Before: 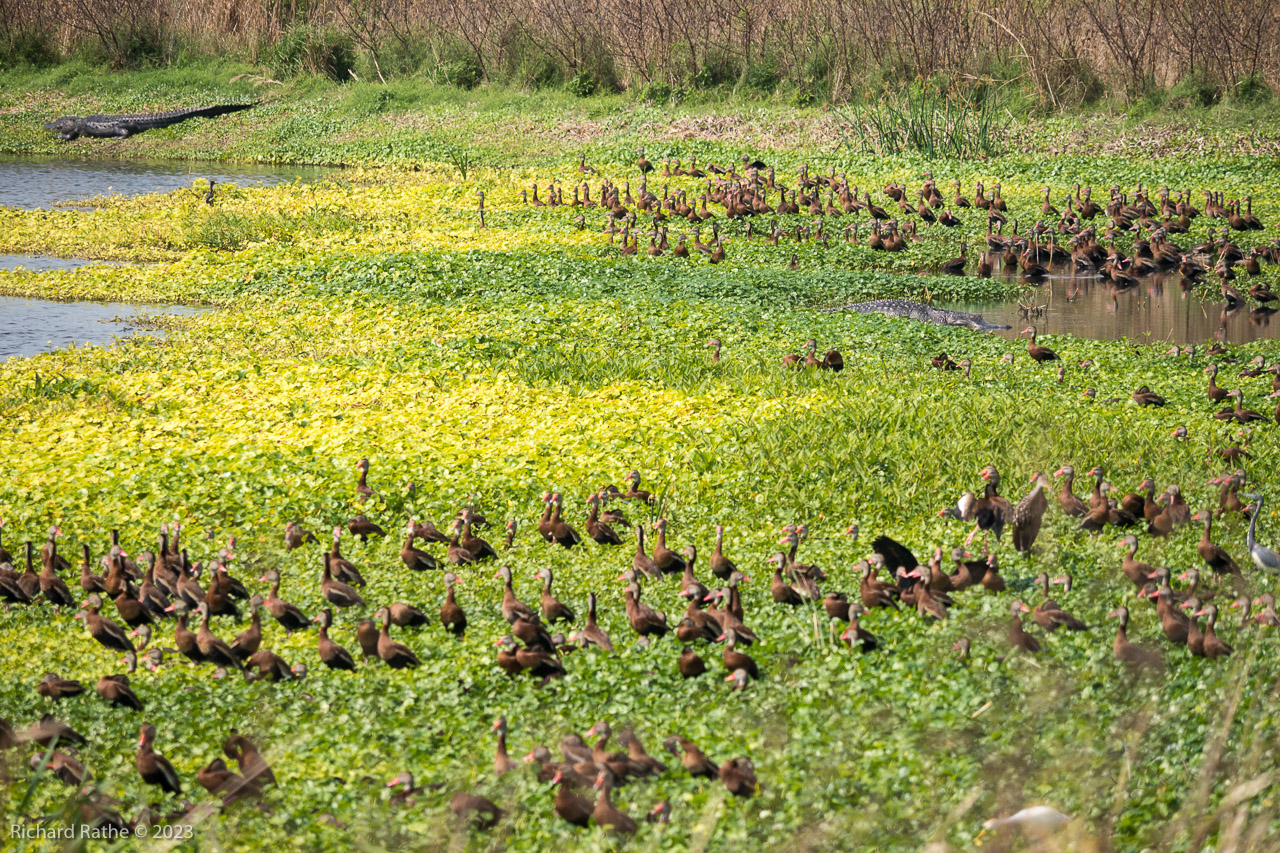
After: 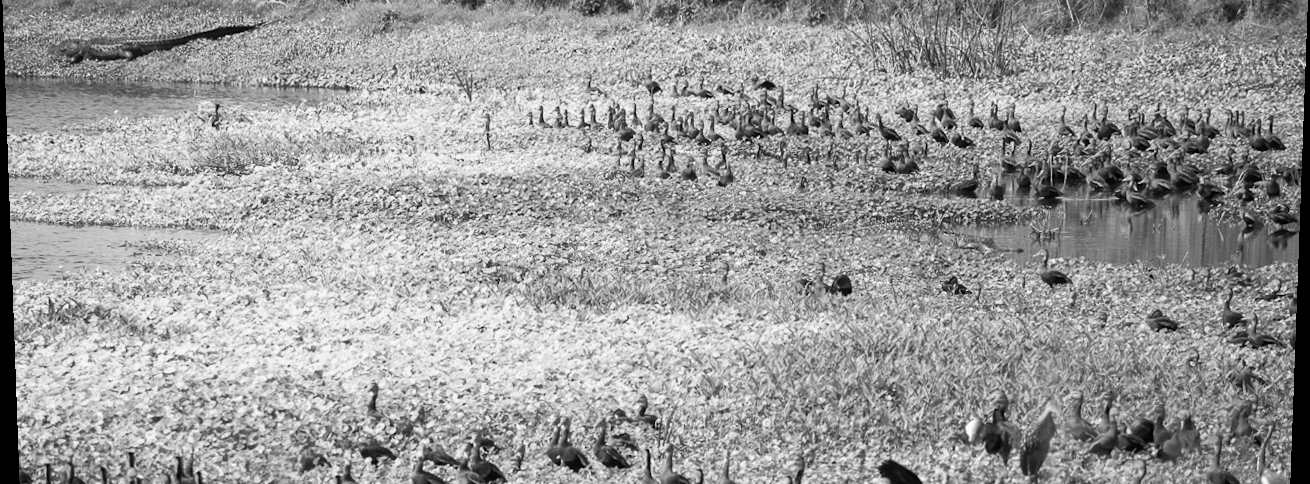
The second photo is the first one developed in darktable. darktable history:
rotate and perspective: lens shift (vertical) 0.048, lens shift (horizontal) -0.024, automatic cropping off
monochrome: on, module defaults
shadows and highlights: shadows 0, highlights 40
crop and rotate: top 10.605%, bottom 33.274%
